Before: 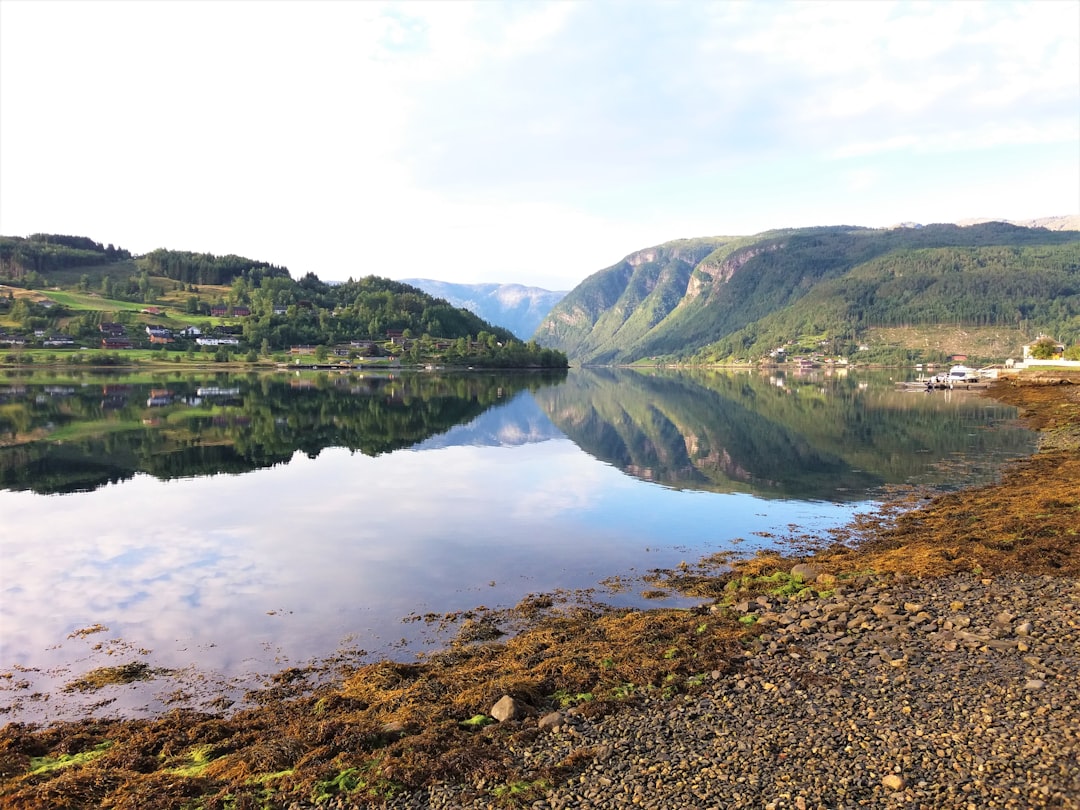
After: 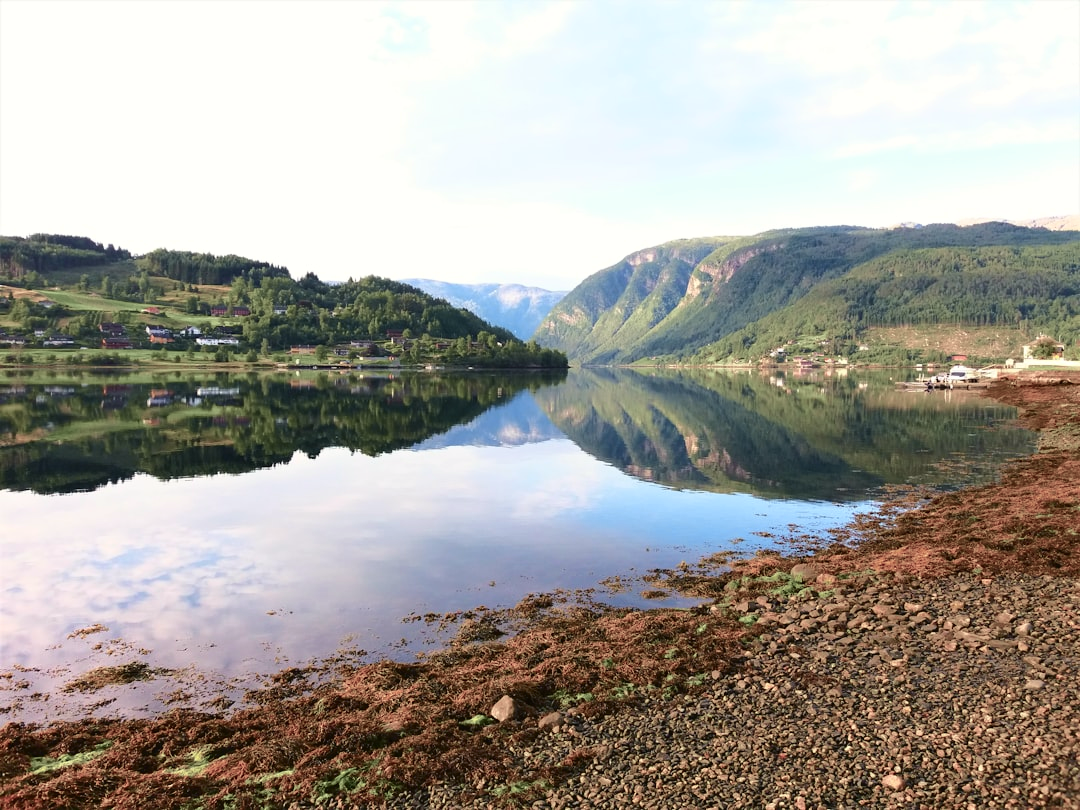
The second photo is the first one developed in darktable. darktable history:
tone curve: curves: ch0 [(0, 0.021) (0.059, 0.053) (0.212, 0.18) (0.337, 0.304) (0.495, 0.505) (0.725, 0.731) (0.89, 0.919) (1, 1)]; ch1 [(0, 0) (0.094, 0.081) (0.285, 0.299) (0.403, 0.436) (0.479, 0.475) (0.54, 0.55) (0.615, 0.637) (0.683, 0.688) (1, 1)]; ch2 [(0, 0) (0.257, 0.217) (0.434, 0.434) (0.498, 0.507) (0.527, 0.542) (0.597, 0.587) (0.658, 0.595) (1, 1)], color space Lab, independent channels, preserve colors none
